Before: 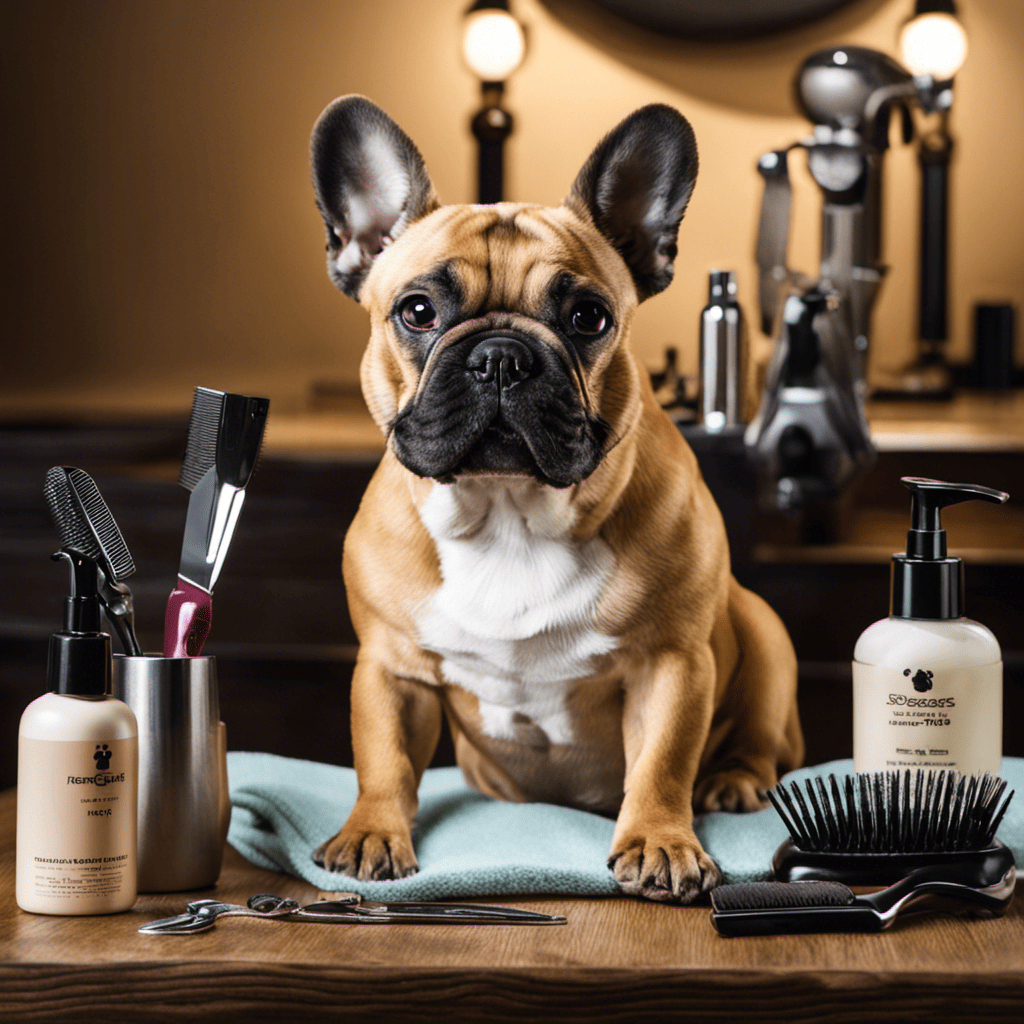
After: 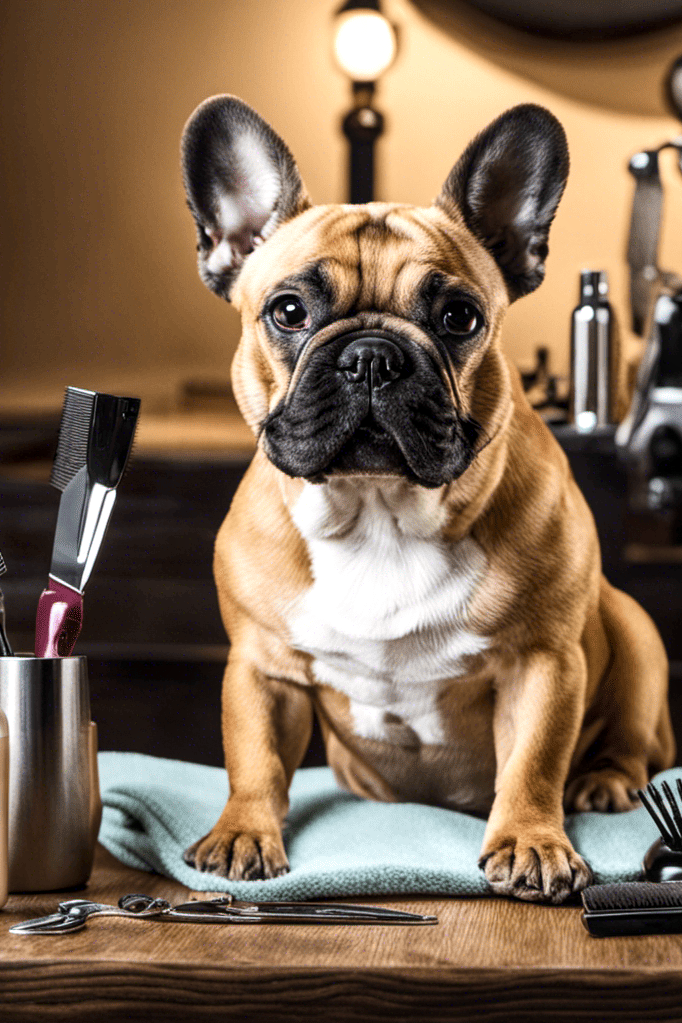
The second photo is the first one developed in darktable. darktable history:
contrast brightness saturation: contrast 0.15, brightness 0.05
crop and rotate: left 12.673%, right 20.66%
local contrast: highlights 99%, shadows 86%, detail 160%, midtone range 0.2
